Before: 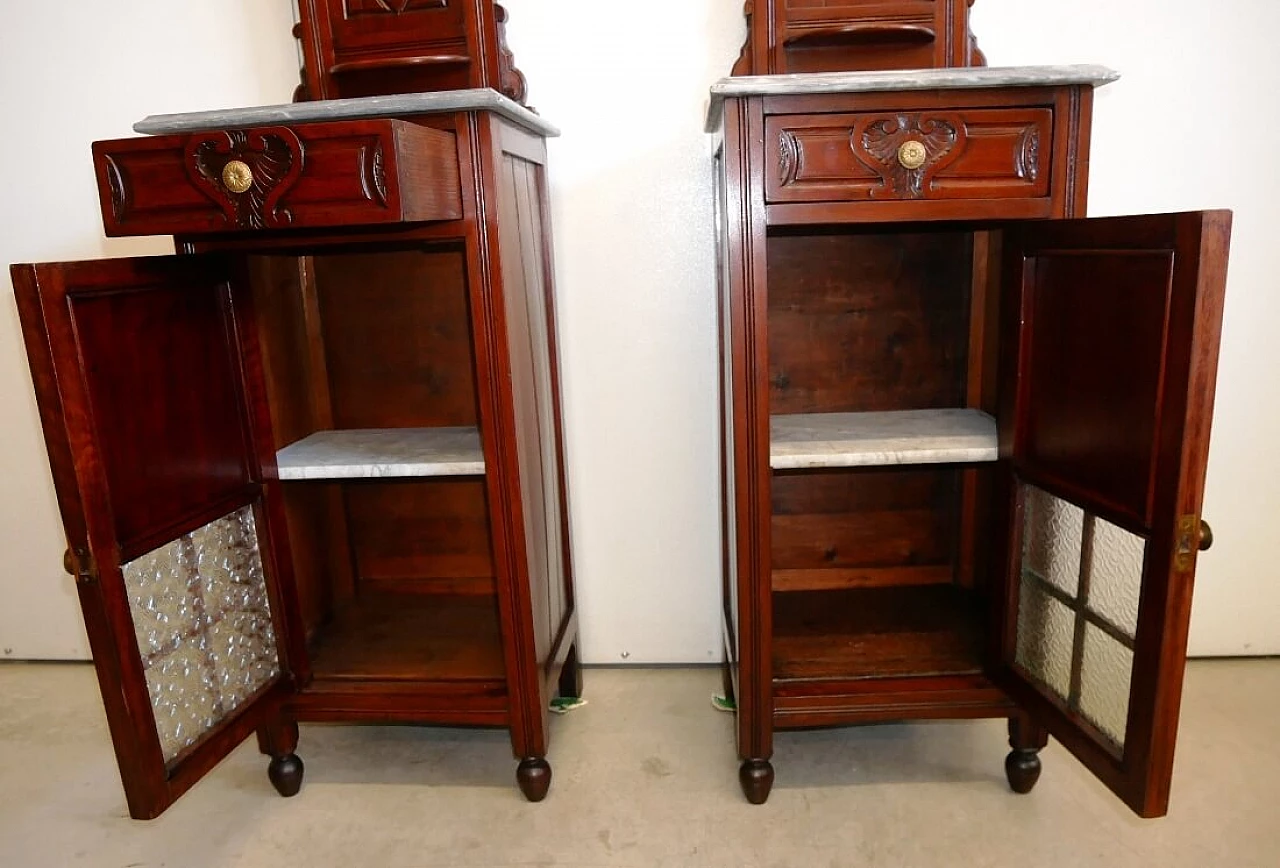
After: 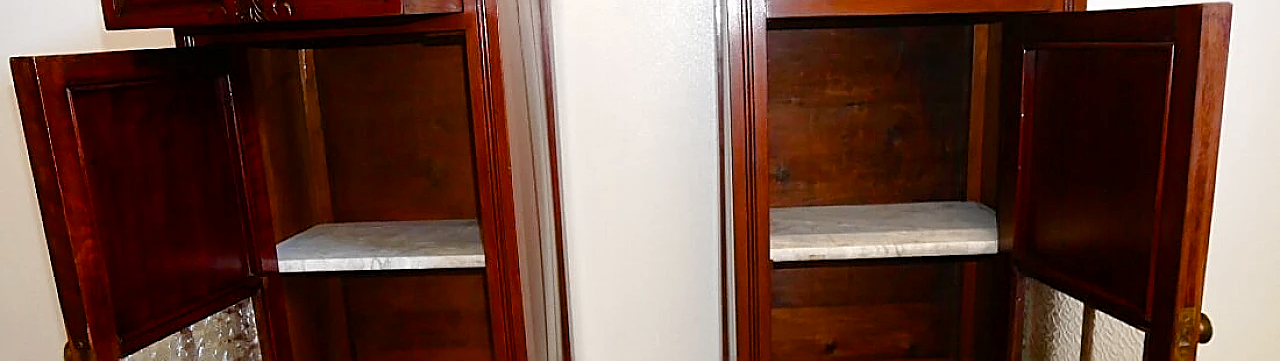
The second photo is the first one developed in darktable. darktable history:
crop and rotate: top 23.93%, bottom 34.437%
sharpen: on, module defaults
color balance rgb: perceptual saturation grading › global saturation 25.595%, perceptual saturation grading › highlights -50.37%, perceptual saturation grading › shadows 30.787%
